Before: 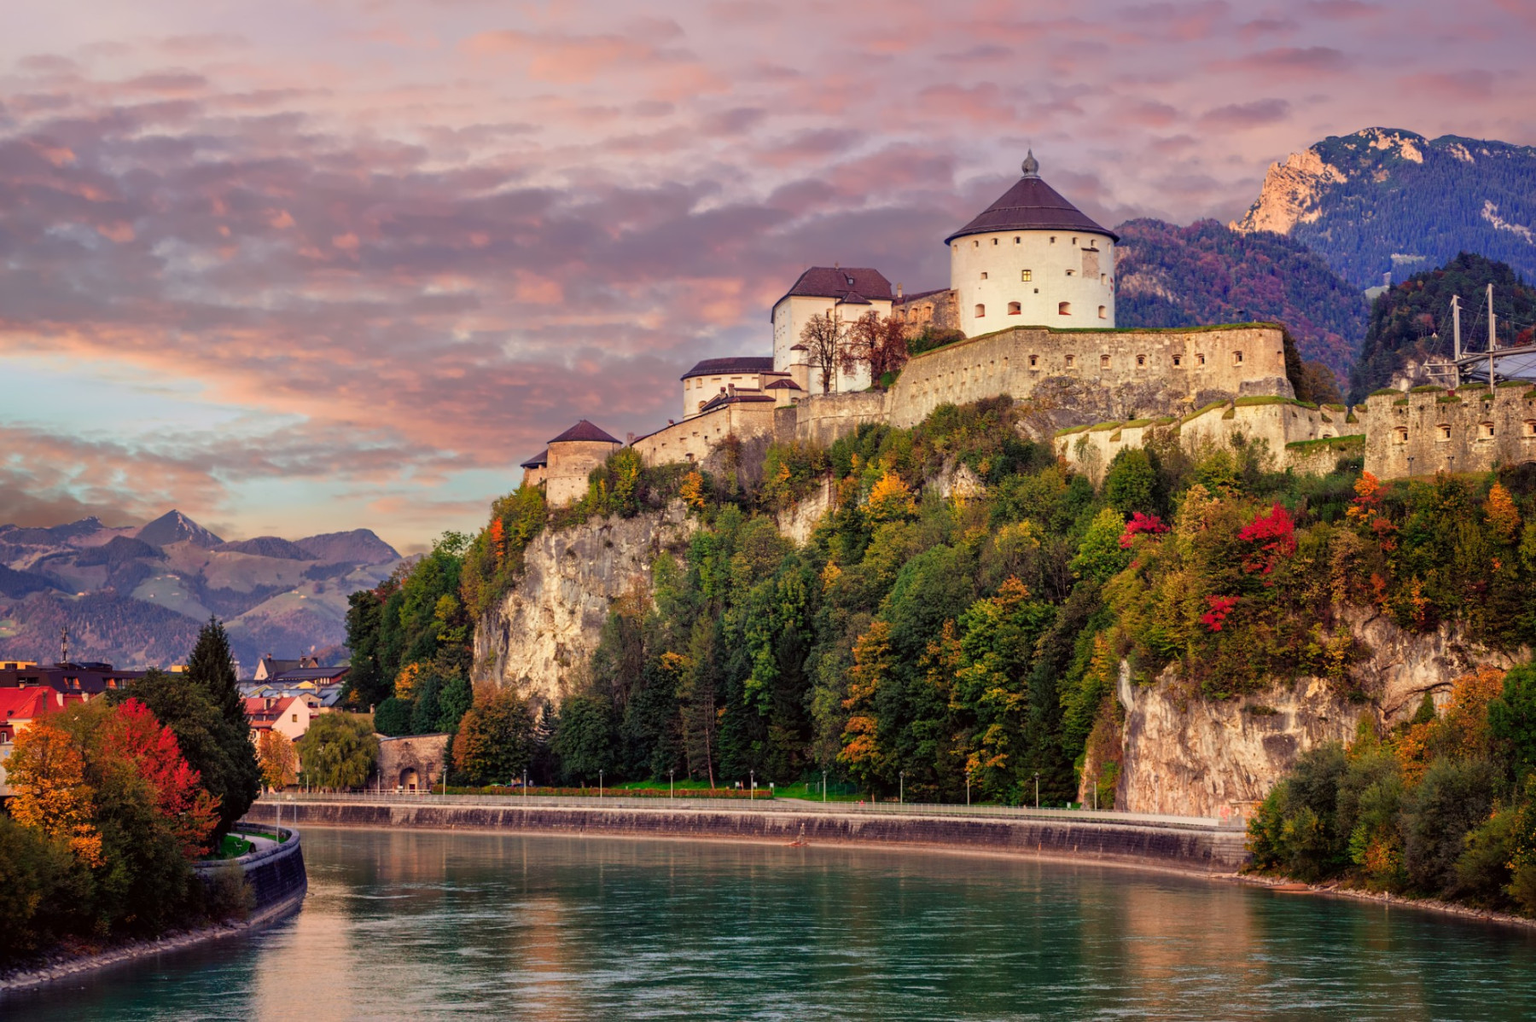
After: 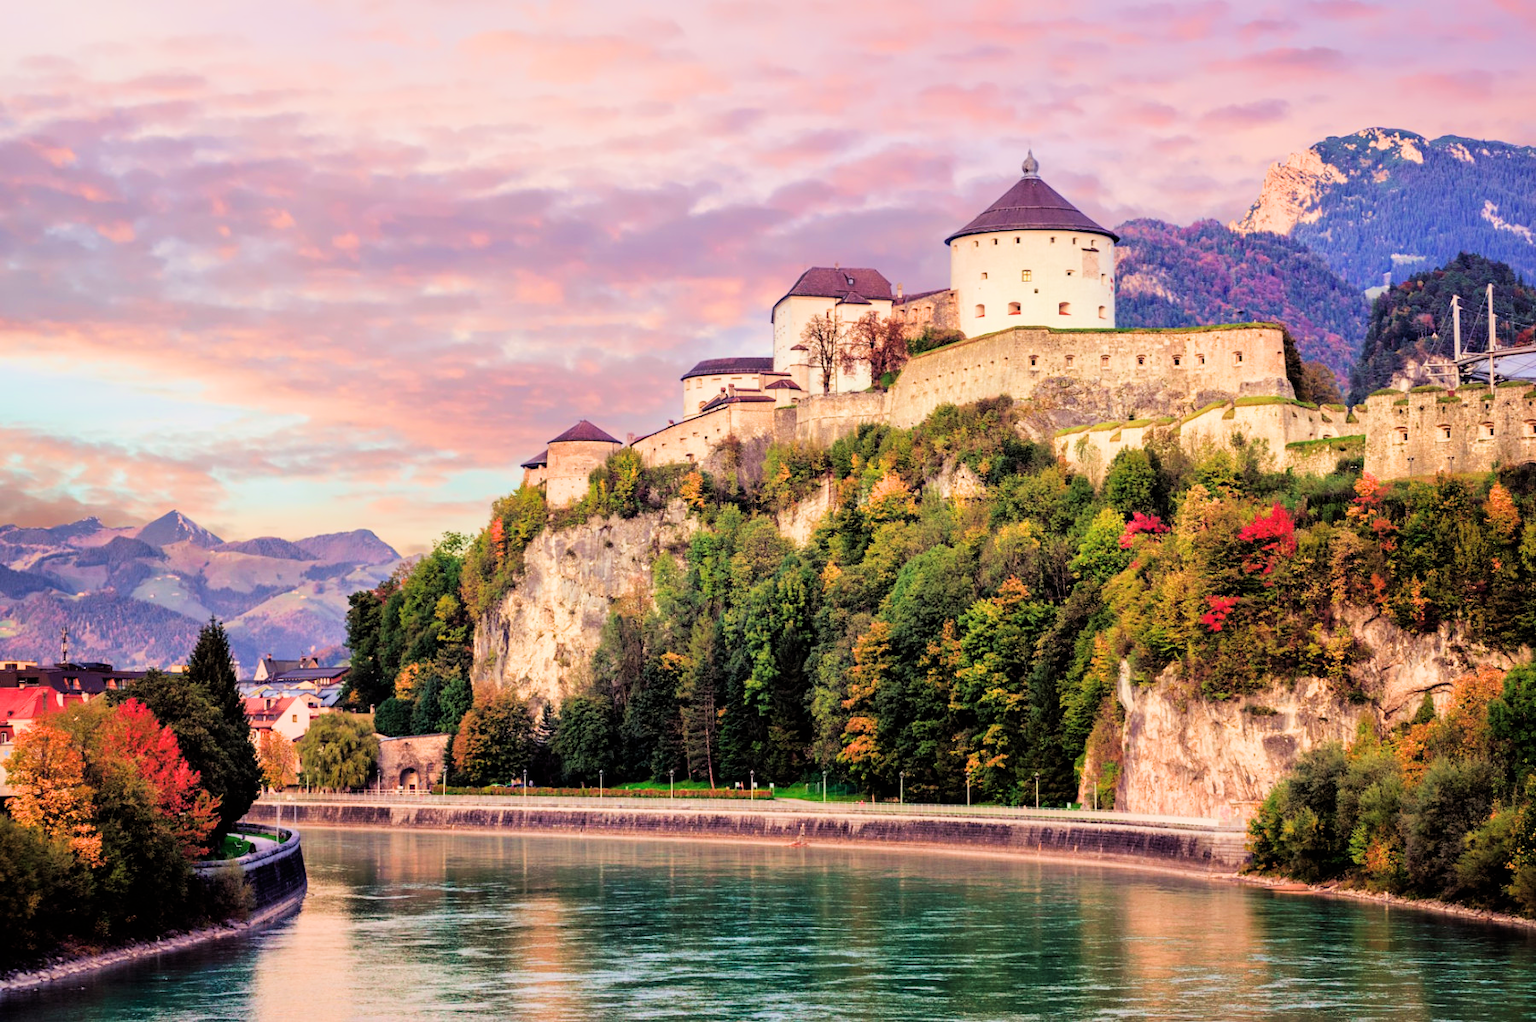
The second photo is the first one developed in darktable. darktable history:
color calibration: illuminant same as pipeline (D50), adaptation none (bypass), x 0.333, y 0.334, temperature 5021.84 K
filmic rgb: black relative exposure -5.09 EV, white relative exposure 3.98 EV, hardness 2.89, contrast 1.199
velvia: on, module defaults
exposure: black level correction -0.002, exposure 1.112 EV, compensate highlight preservation false
